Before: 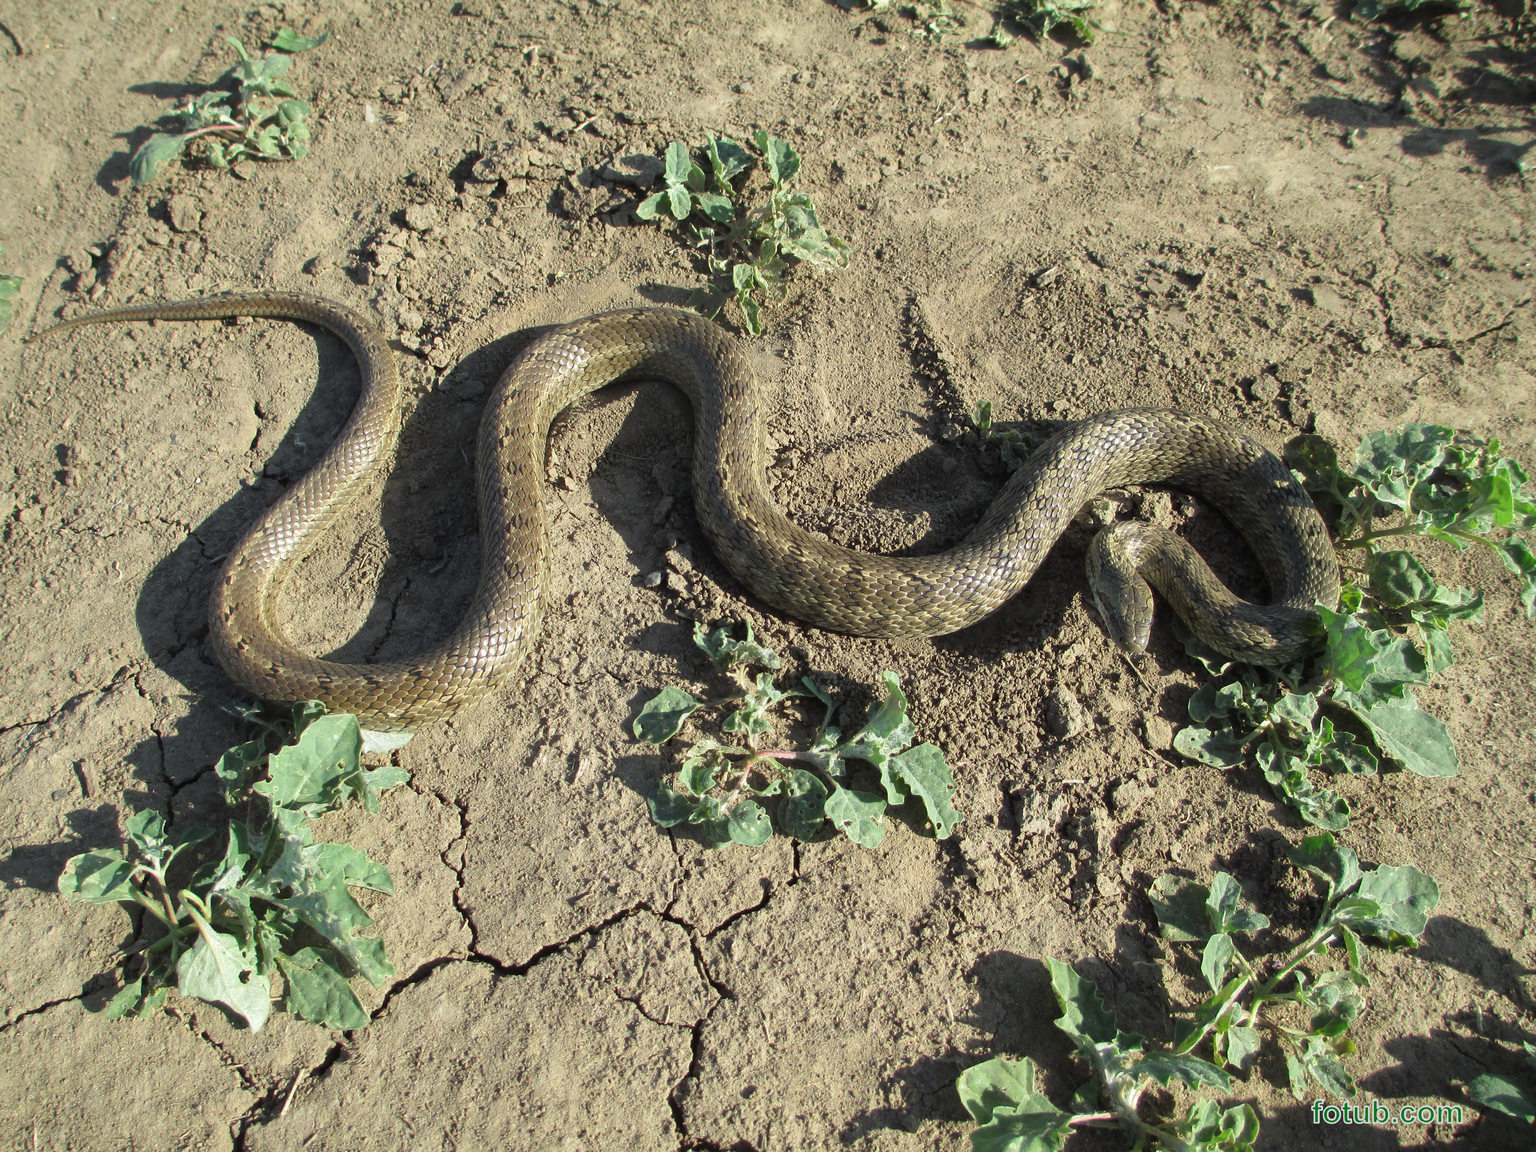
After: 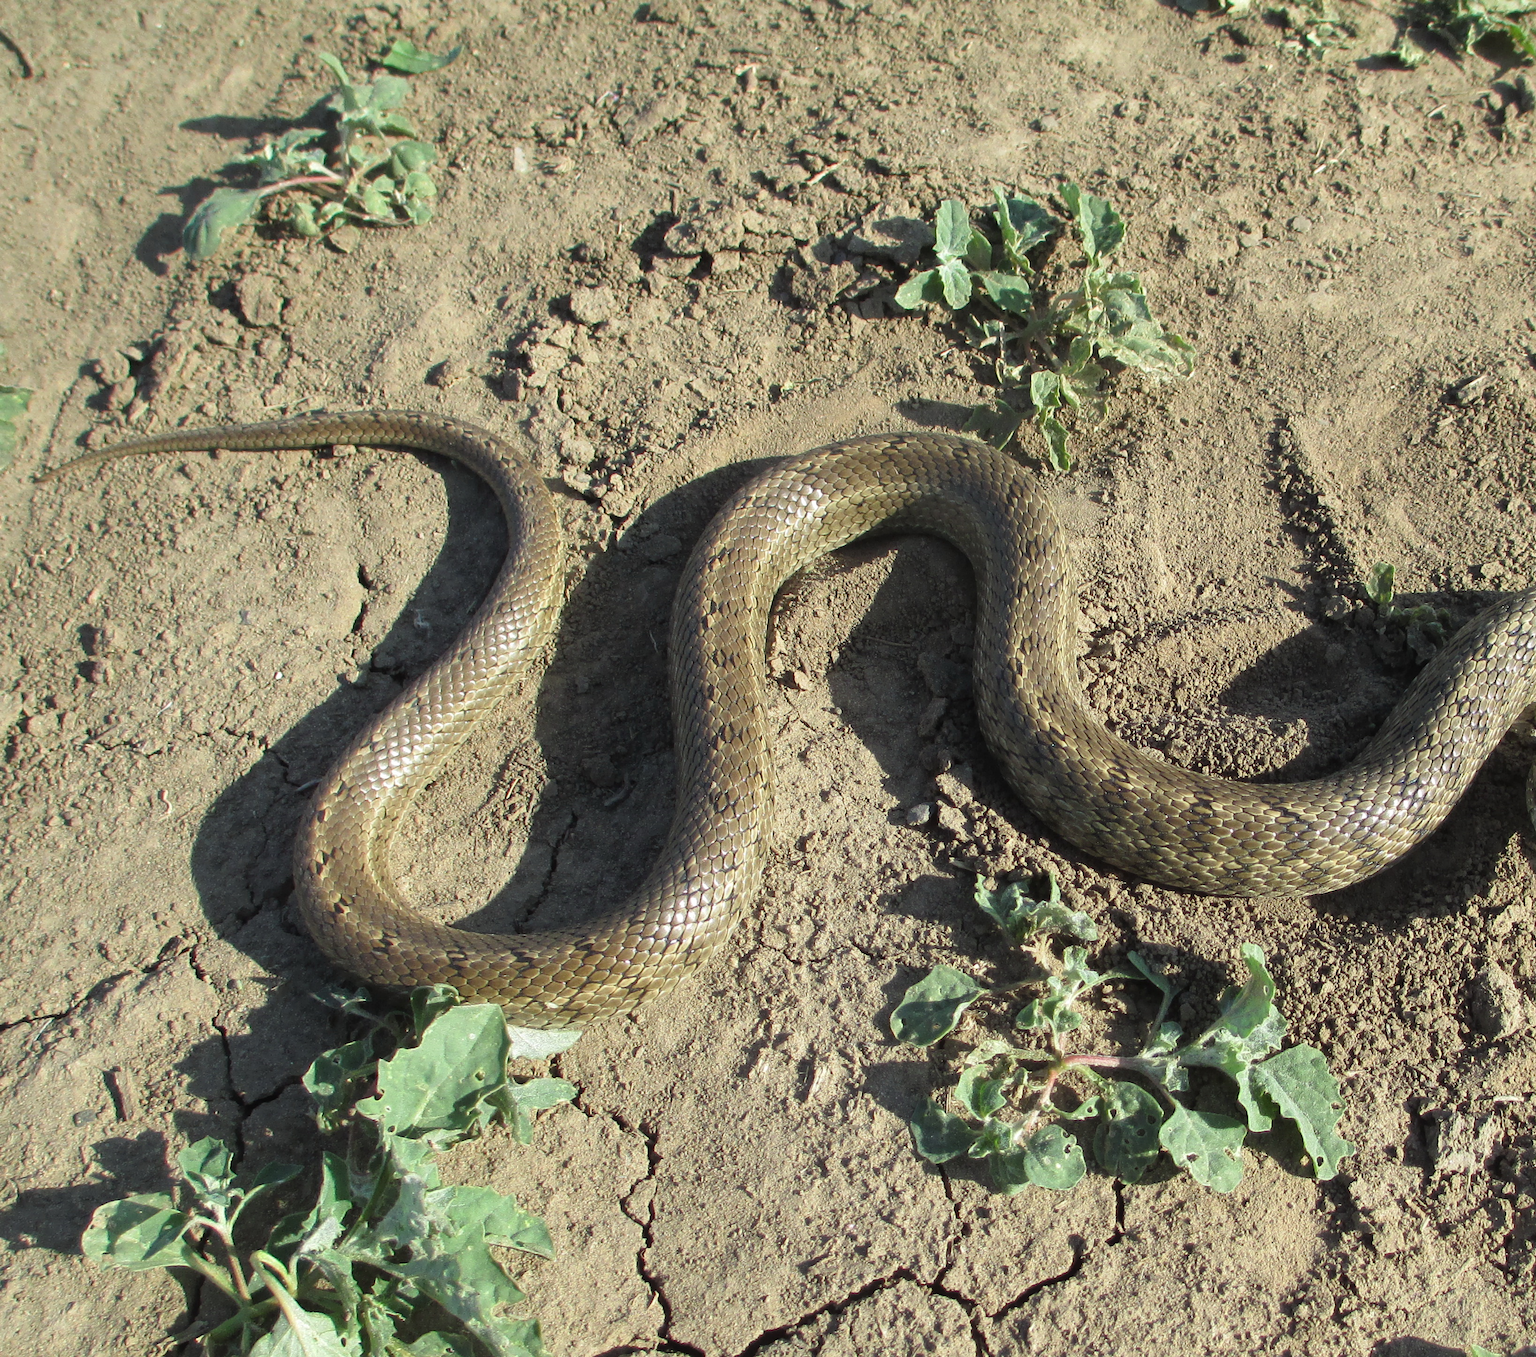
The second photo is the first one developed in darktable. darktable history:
crop: right 28.849%, bottom 16.153%
